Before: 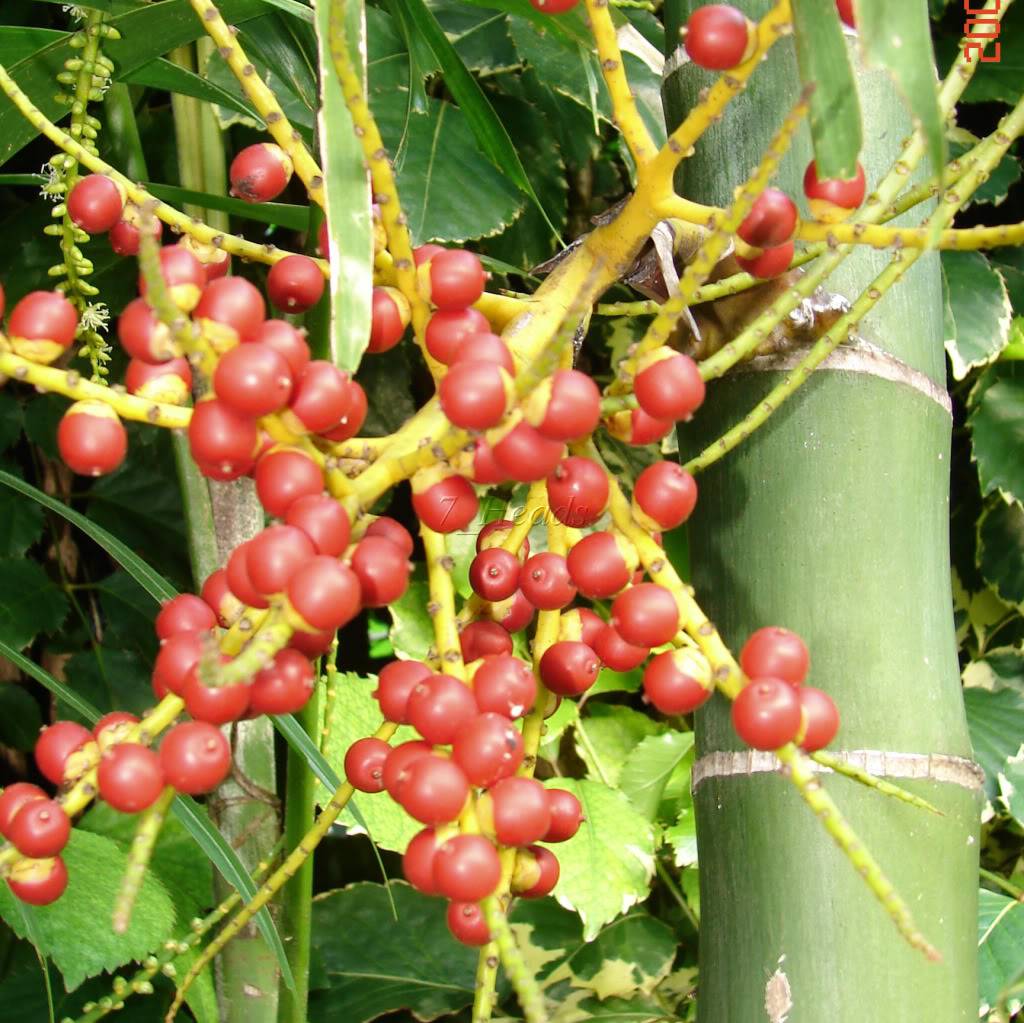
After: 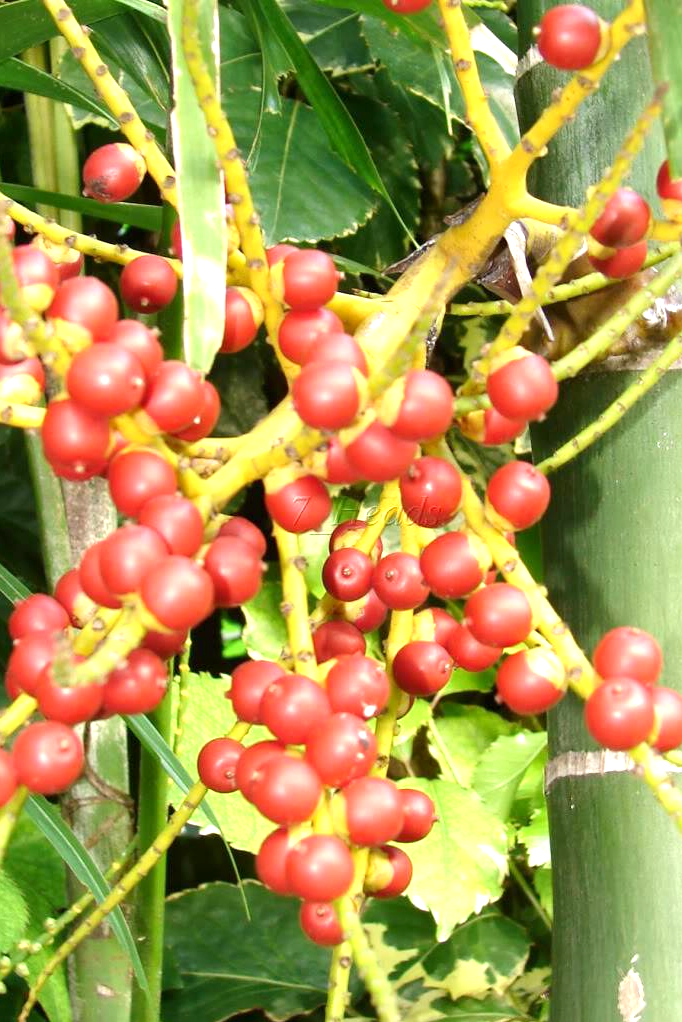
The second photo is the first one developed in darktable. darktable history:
crop and rotate: left 14.436%, right 18.898%
exposure: black level correction 0.001, exposure 0.5 EV, compensate exposure bias true, compensate highlight preservation false
